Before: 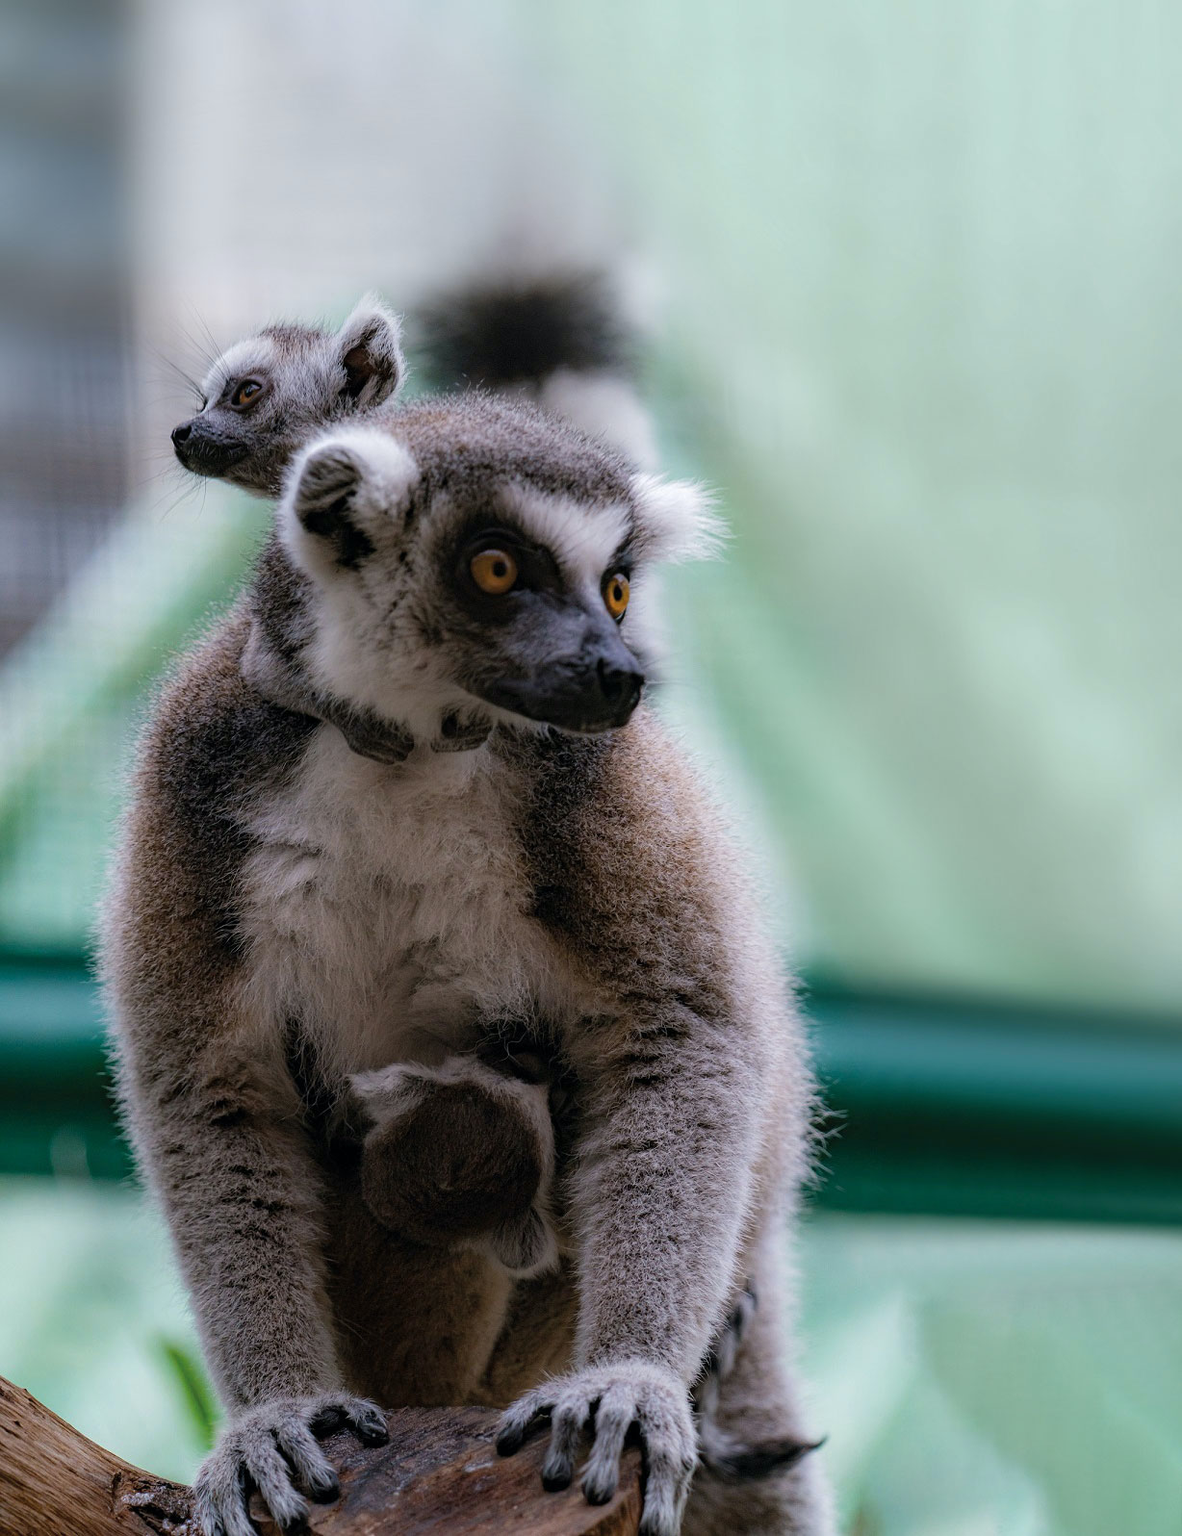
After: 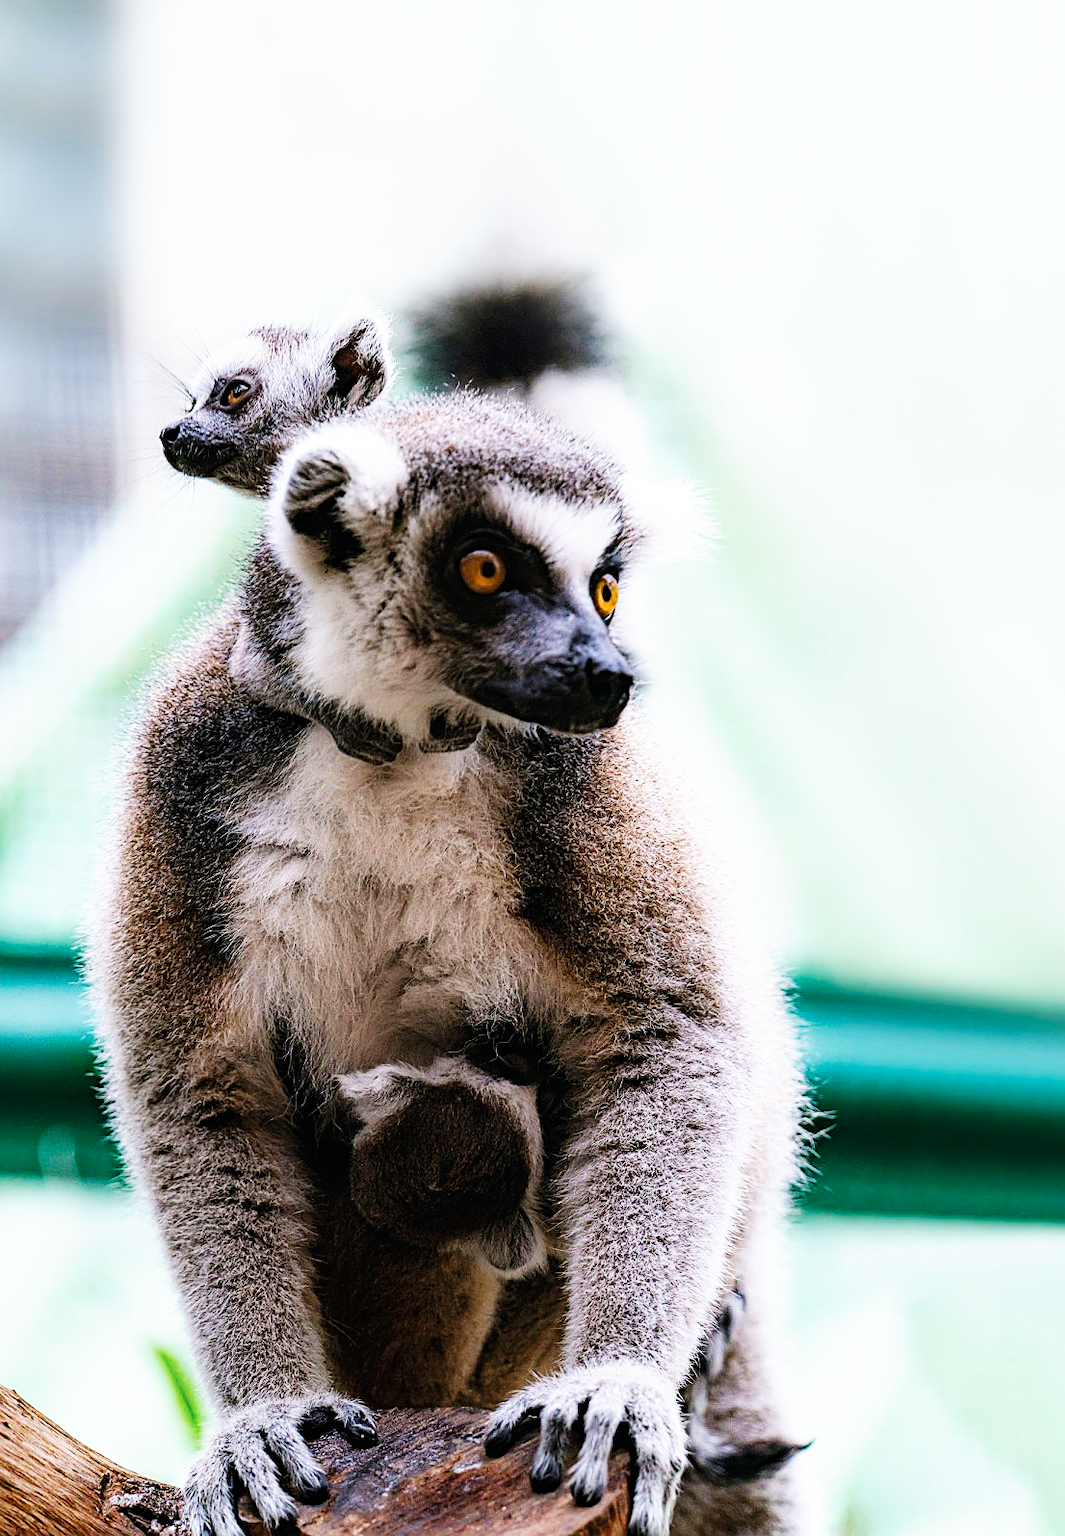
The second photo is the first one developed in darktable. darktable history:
exposure: exposure 0.258 EV, compensate highlight preservation false
base curve: curves: ch0 [(0, 0) (0.007, 0.004) (0.027, 0.03) (0.046, 0.07) (0.207, 0.54) (0.442, 0.872) (0.673, 0.972) (1, 1)], preserve colors none
crop and rotate: left 1.088%, right 8.807%
sharpen: on, module defaults
